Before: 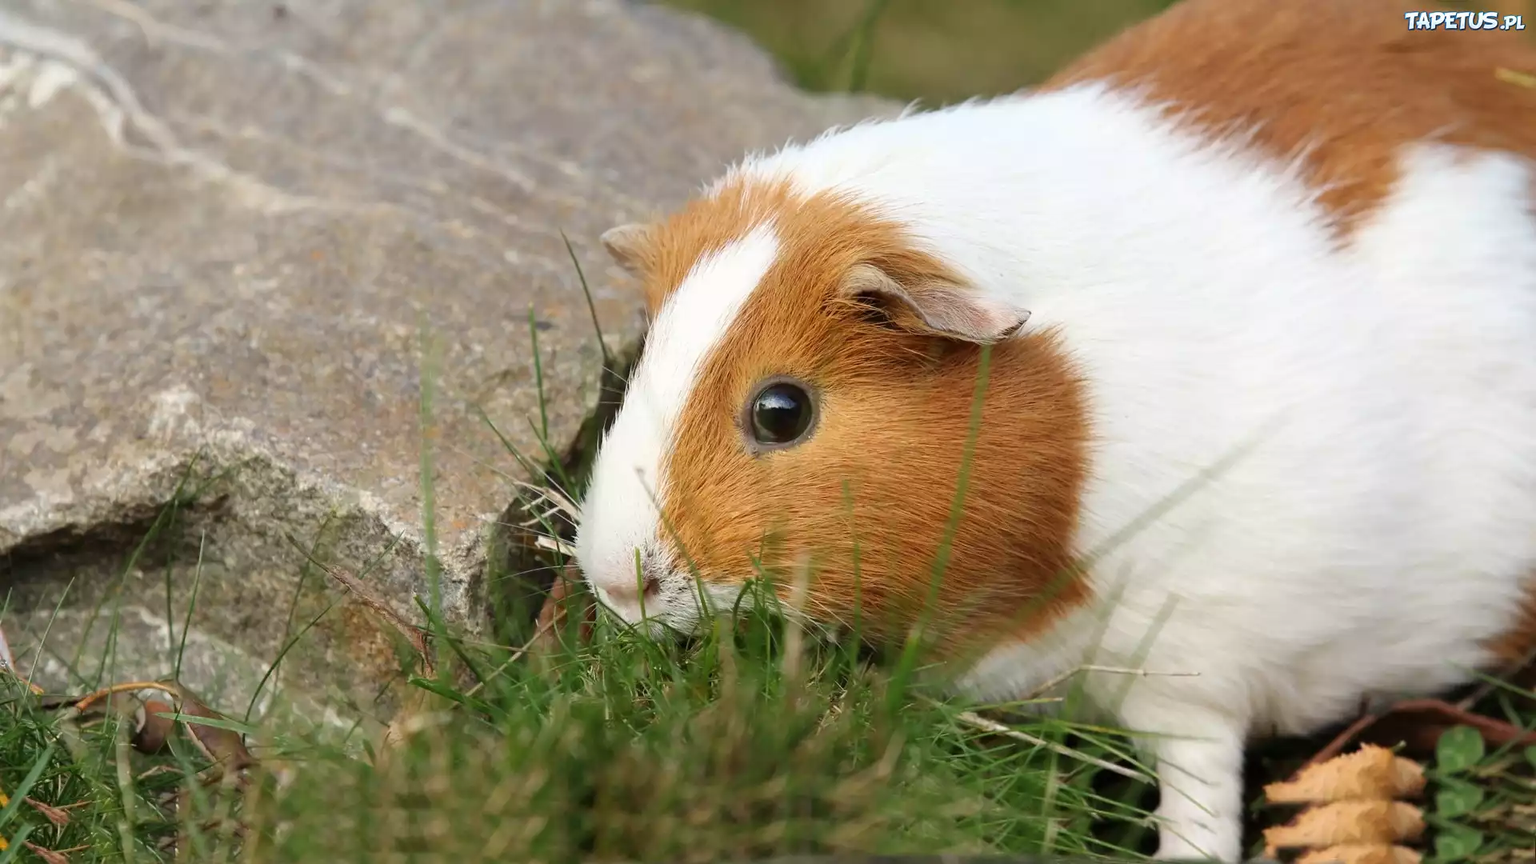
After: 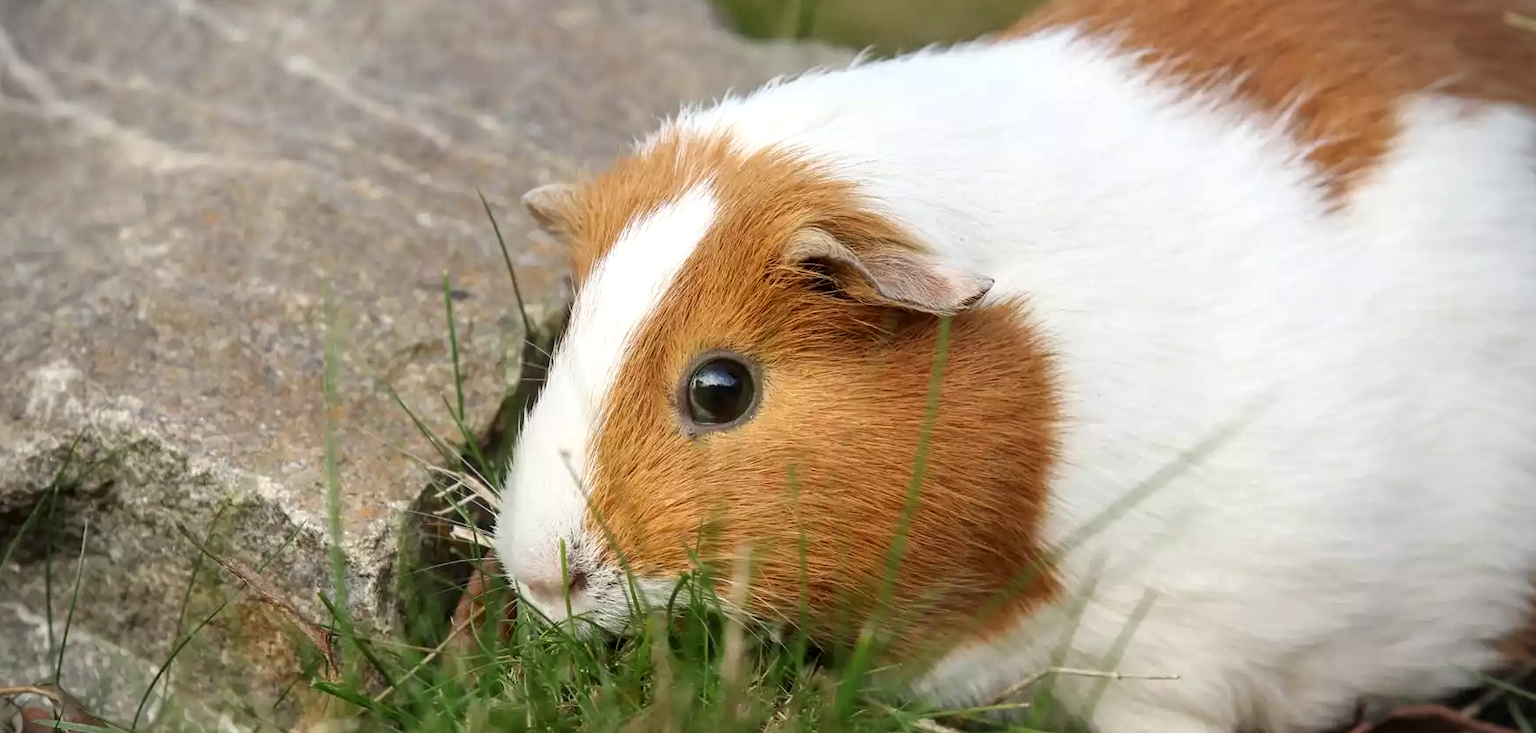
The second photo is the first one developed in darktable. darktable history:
crop: left 8.155%, top 6.611%, bottom 15.385%
vignetting: on, module defaults
local contrast: on, module defaults
